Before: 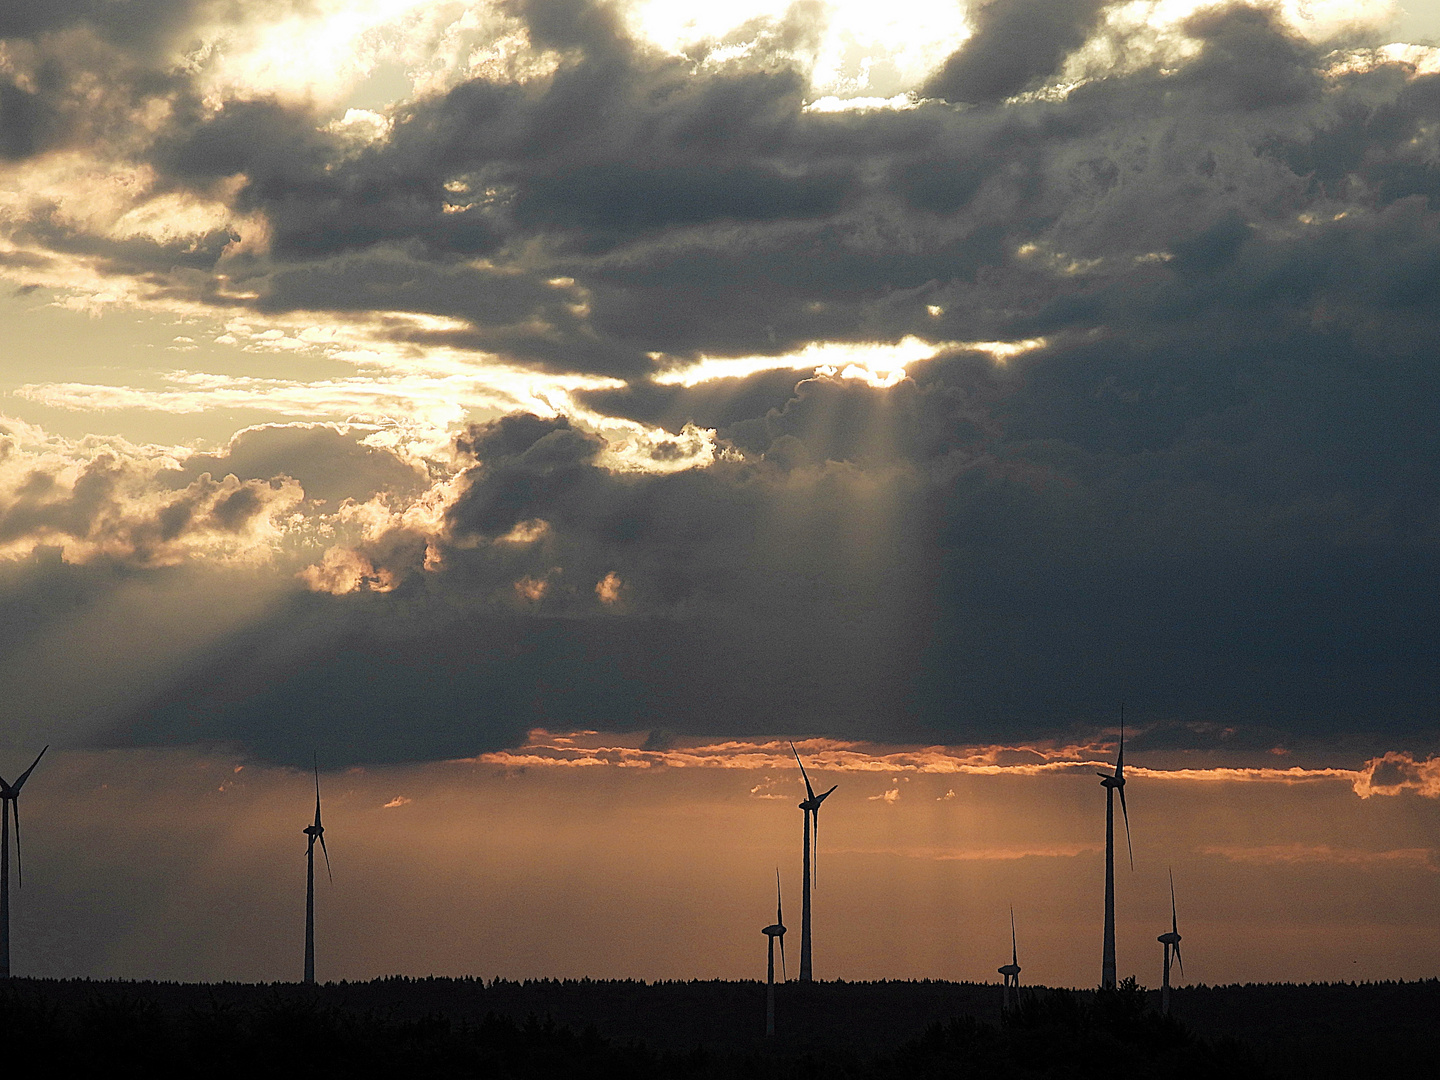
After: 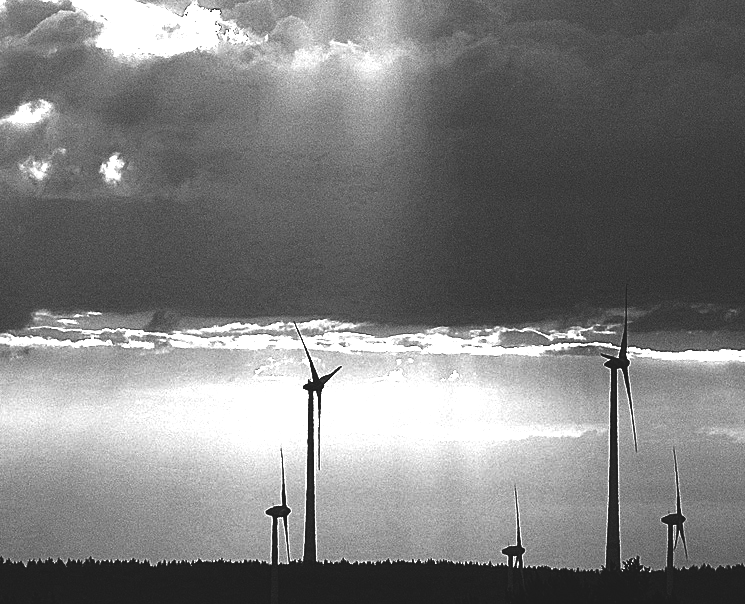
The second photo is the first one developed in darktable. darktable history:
white balance: red 0.967, blue 1.119, emerald 0.756
crop: left 34.479%, top 38.822%, right 13.718%, bottom 5.172%
contrast brightness saturation: contrast -0.03, brightness -0.59, saturation -1
exposure: black level correction -0.023, exposure 1.397 EV, compensate highlight preservation false
color balance rgb: linear chroma grading › global chroma 42%, perceptual saturation grading › global saturation 42%, perceptual brilliance grading › global brilliance 25%, global vibrance 33%
